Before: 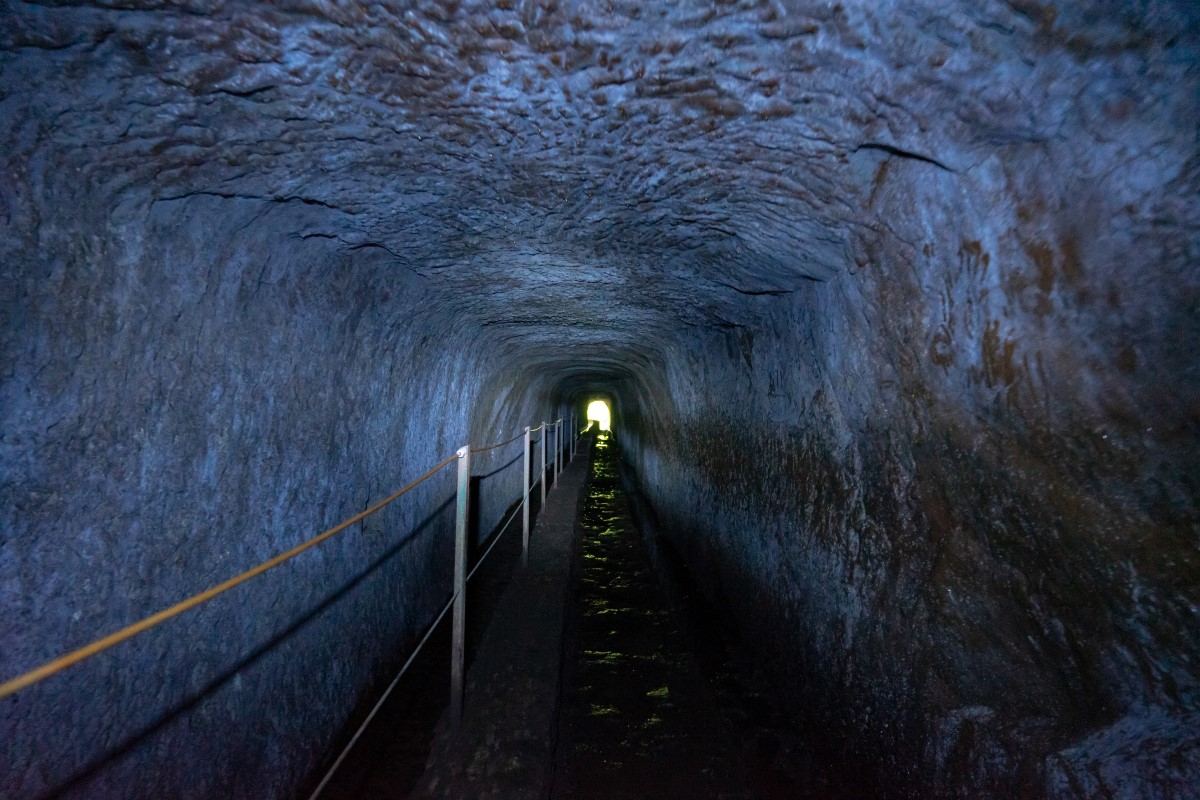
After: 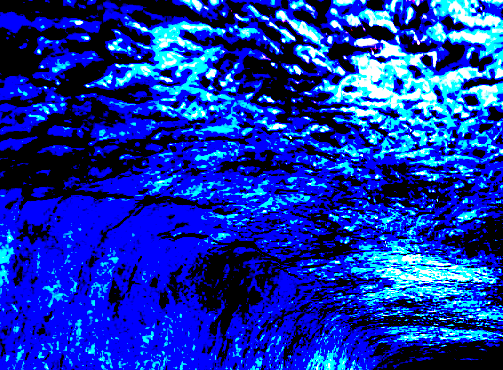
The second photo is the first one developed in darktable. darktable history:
crop and rotate: left 10.817%, top 0.062%, right 47.194%, bottom 53.626%
exposure: black level correction 0.1, exposure 3 EV, compensate highlight preservation false
